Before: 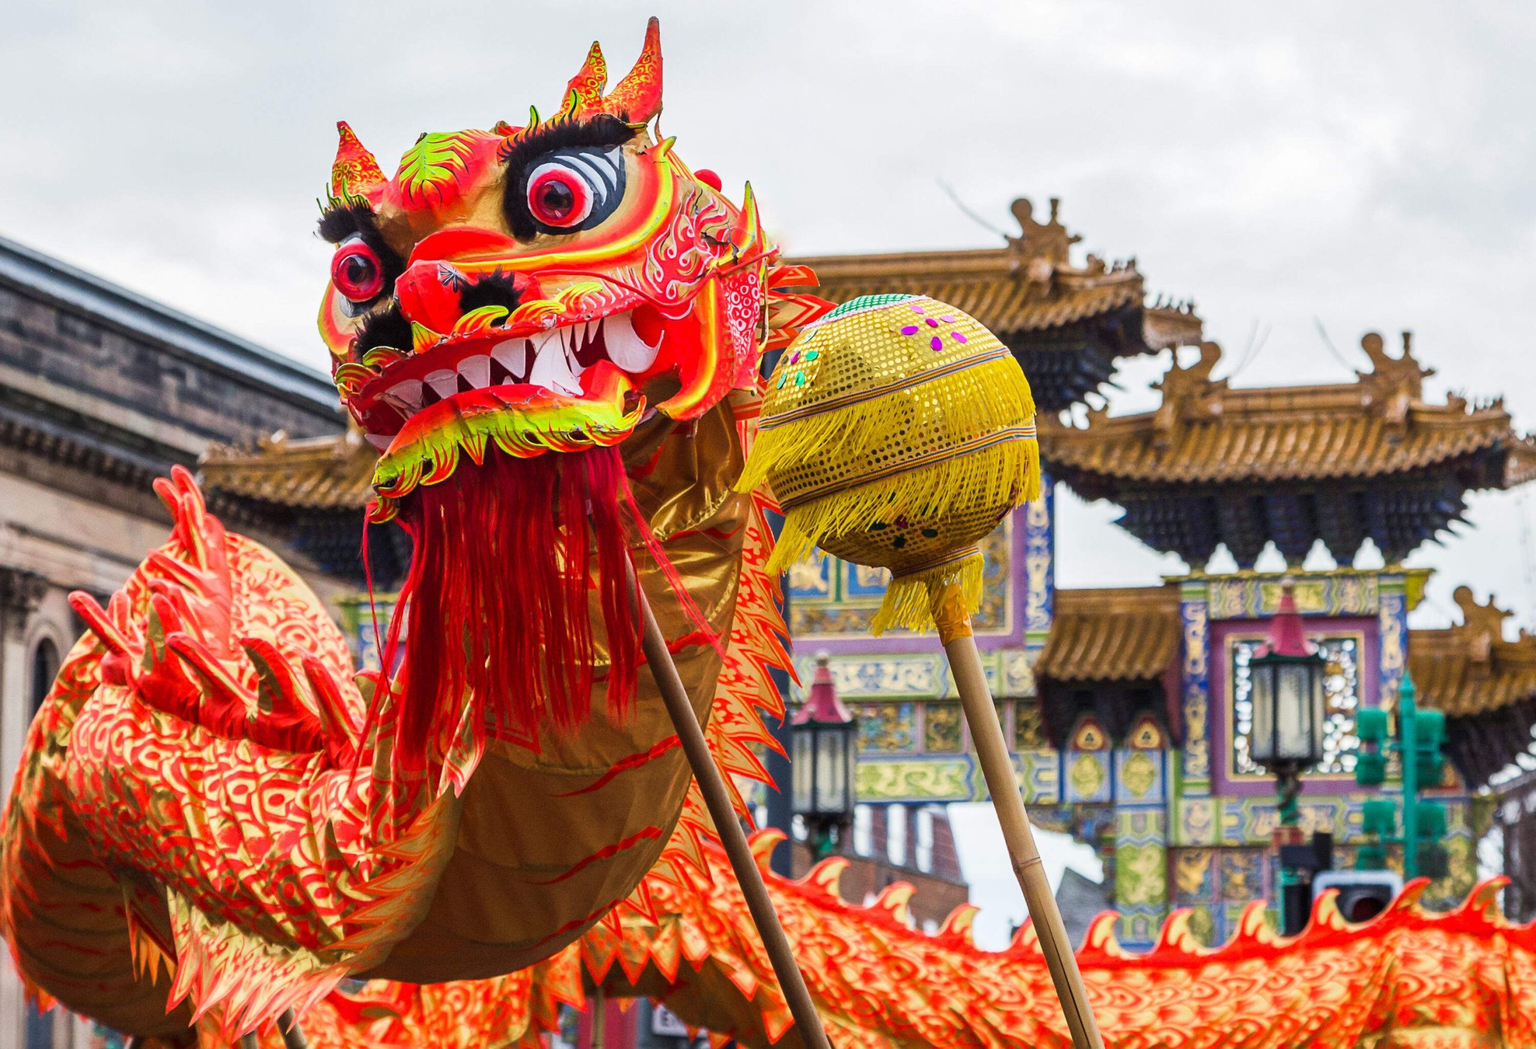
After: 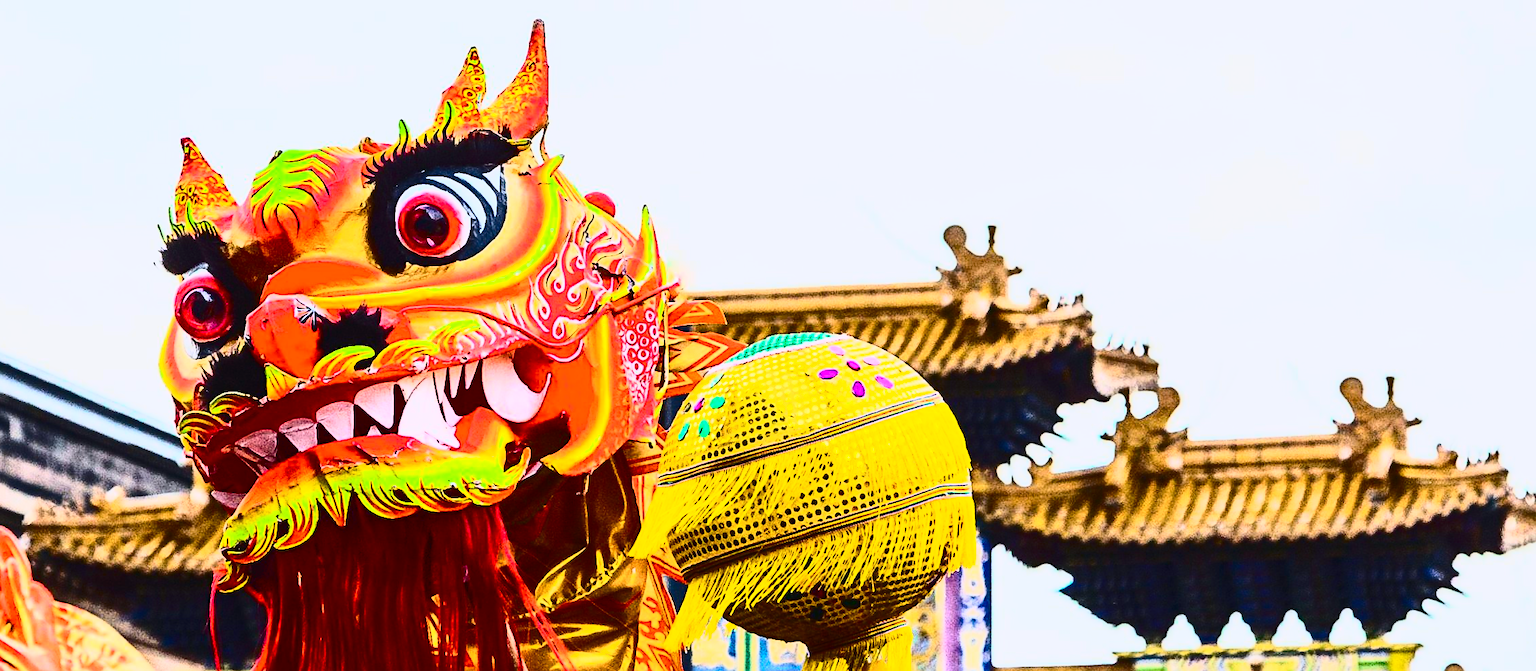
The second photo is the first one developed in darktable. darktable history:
sharpen: on, module defaults
contrast brightness saturation: contrast 0.944, brightness 0.2
exposure: exposure 0.297 EV, compensate highlight preservation false
color balance rgb: perceptual saturation grading › global saturation 40.632%
tone curve: curves: ch0 [(0, 0.026) (0.175, 0.178) (0.463, 0.502) (0.796, 0.764) (1, 0.961)]; ch1 [(0, 0) (0.437, 0.398) (0.469, 0.472) (0.505, 0.504) (0.553, 0.552) (1, 1)]; ch2 [(0, 0) (0.505, 0.495) (0.579, 0.579) (1, 1)], color space Lab, independent channels, preserve colors none
crop and rotate: left 11.57%, bottom 43.374%
tone equalizer: on, module defaults
